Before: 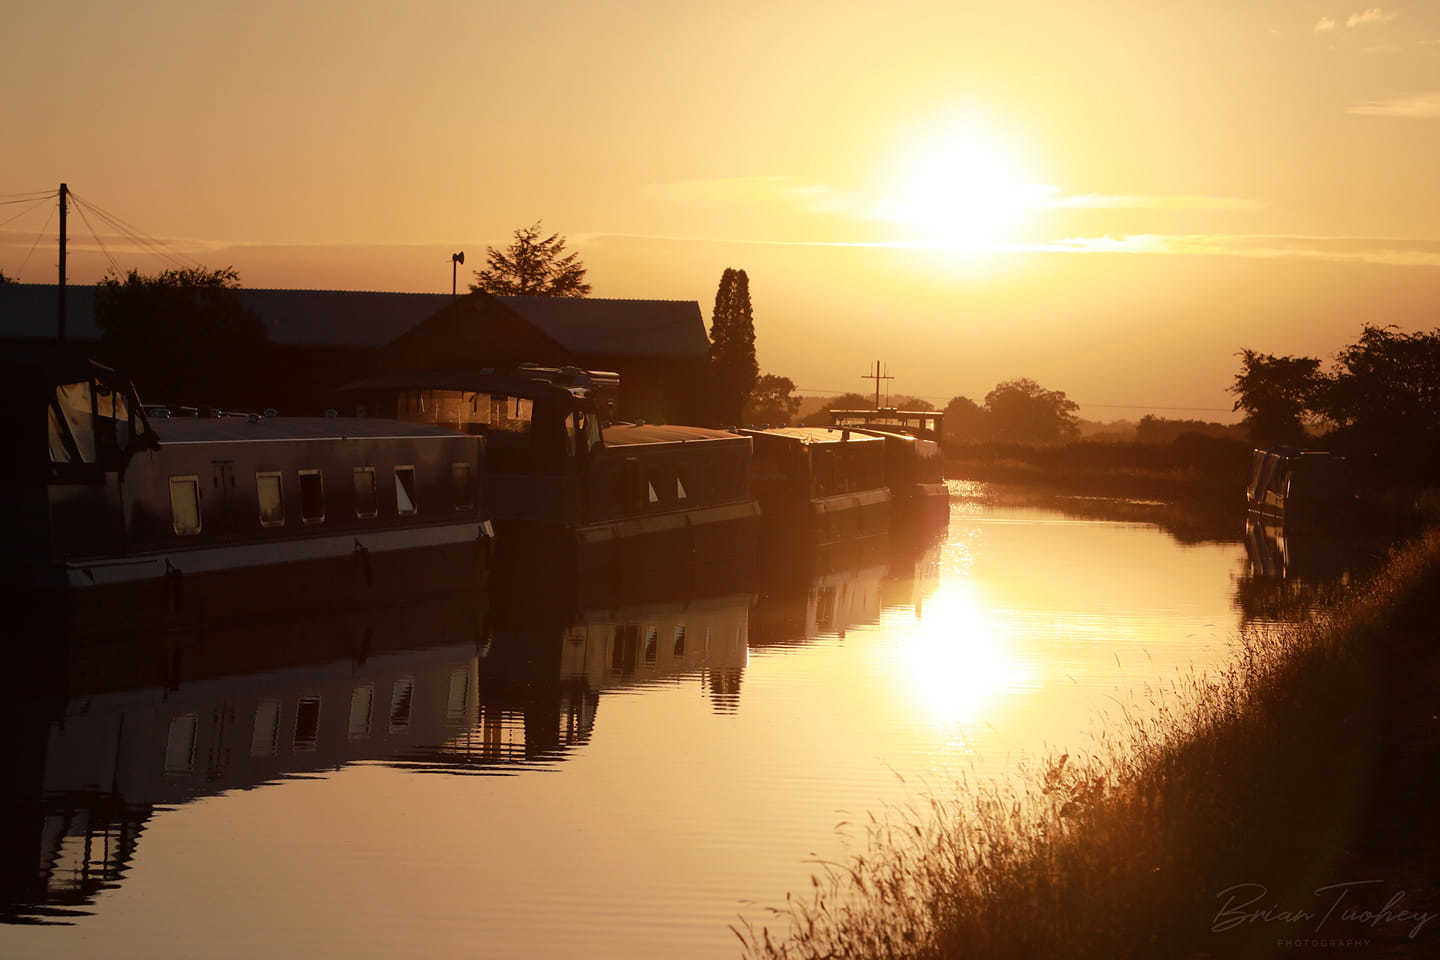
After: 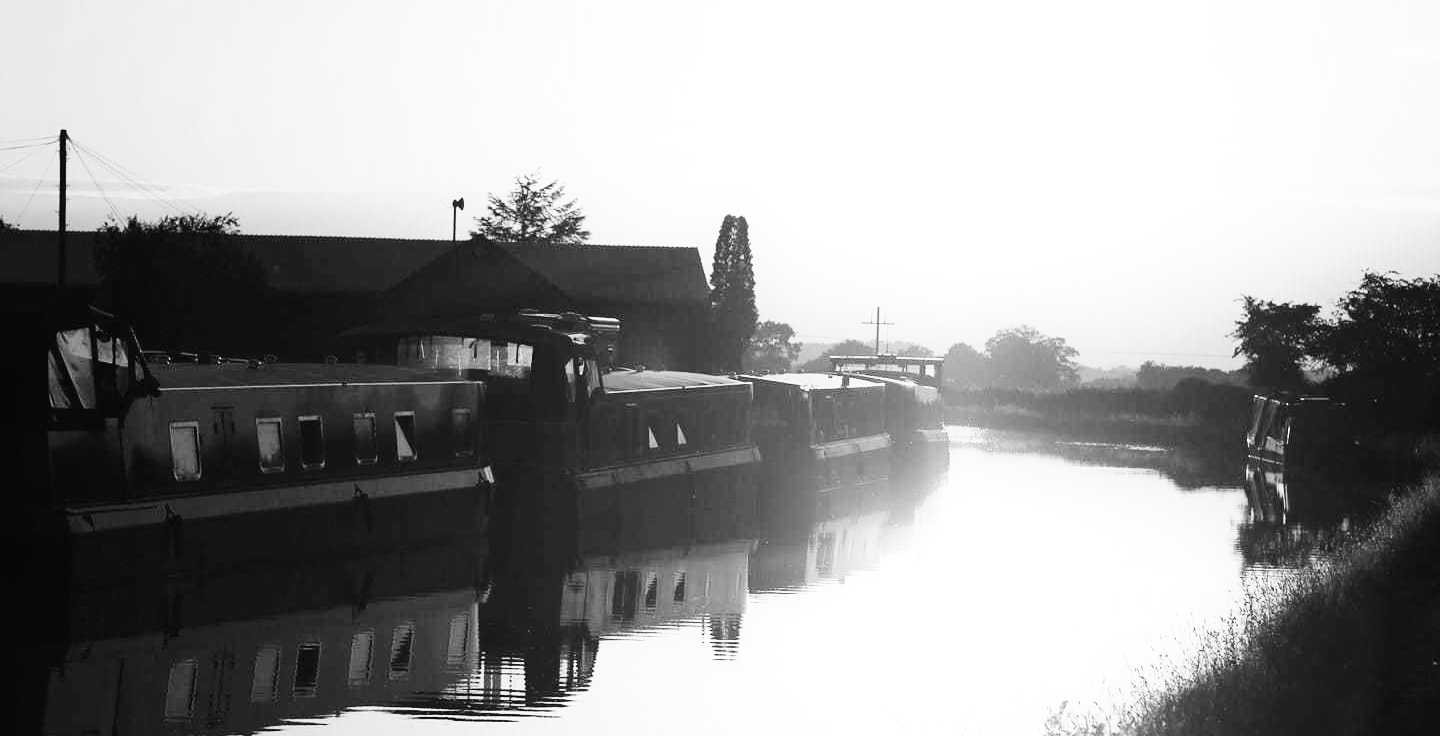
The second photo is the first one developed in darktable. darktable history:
base curve: curves: ch0 [(0, 0) (0.007, 0.004) (0.027, 0.03) (0.046, 0.07) (0.207, 0.54) (0.442, 0.872) (0.673, 0.972) (1, 1)], preserve colors none
crop: top 5.667%, bottom 17.637%
exposure: black level correction -0.002, exposure 0.54 EV, compensate highlight preservation false
monochrome: on, module defaults
